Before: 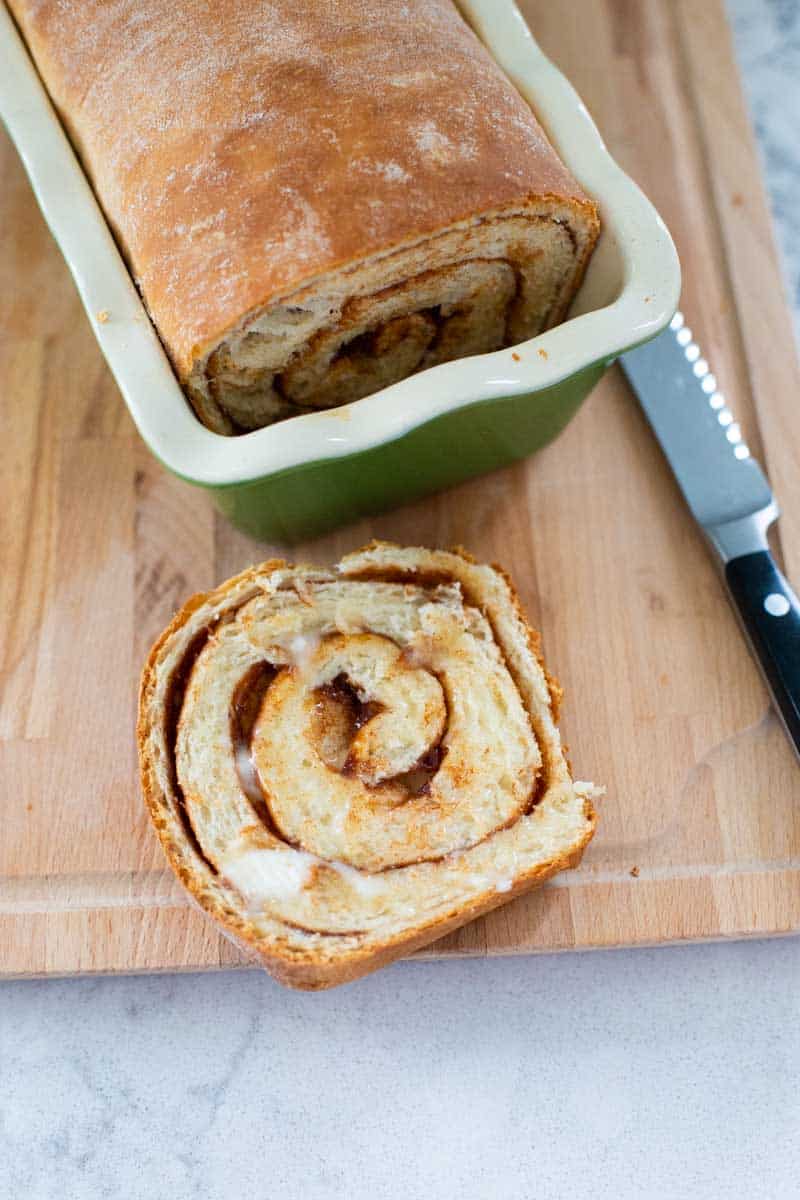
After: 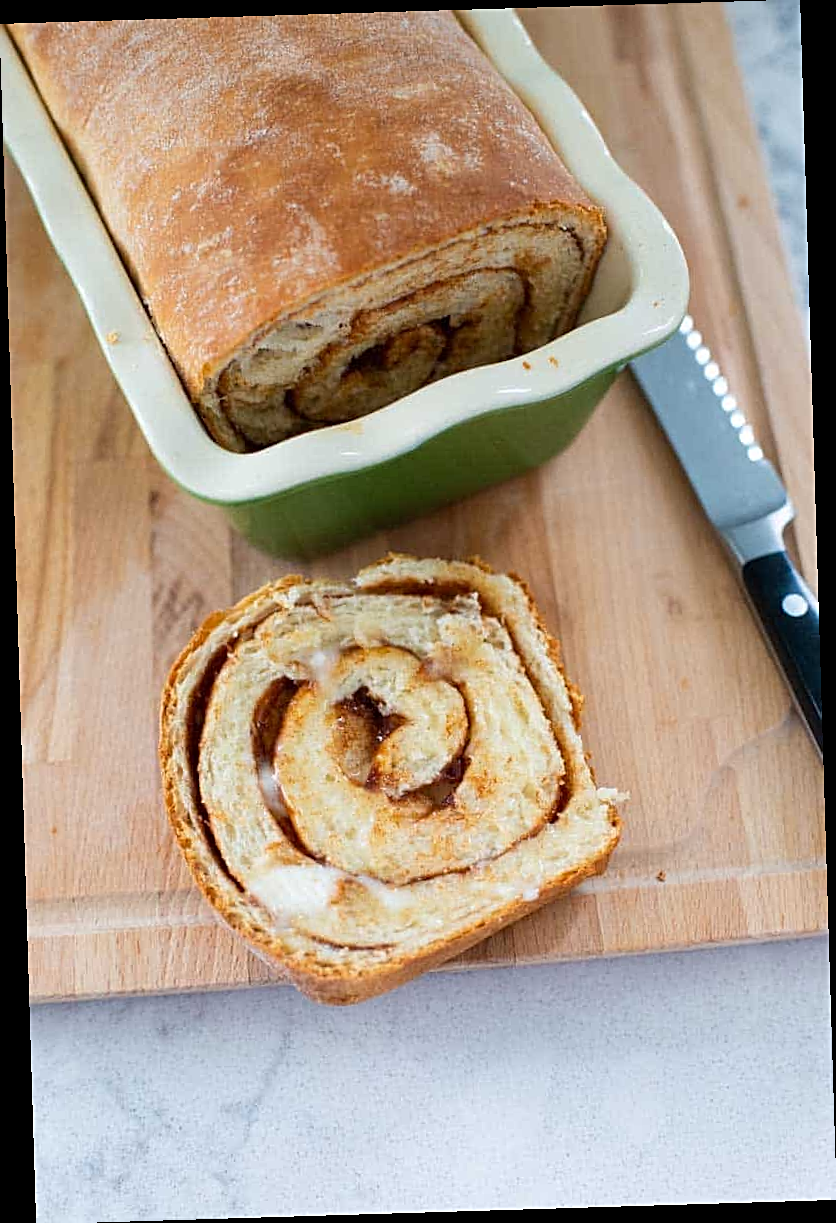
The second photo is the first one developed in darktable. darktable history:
sharpen: on, module defaults
rotate and perspective: rotation -1.75°, automatic cropping off
